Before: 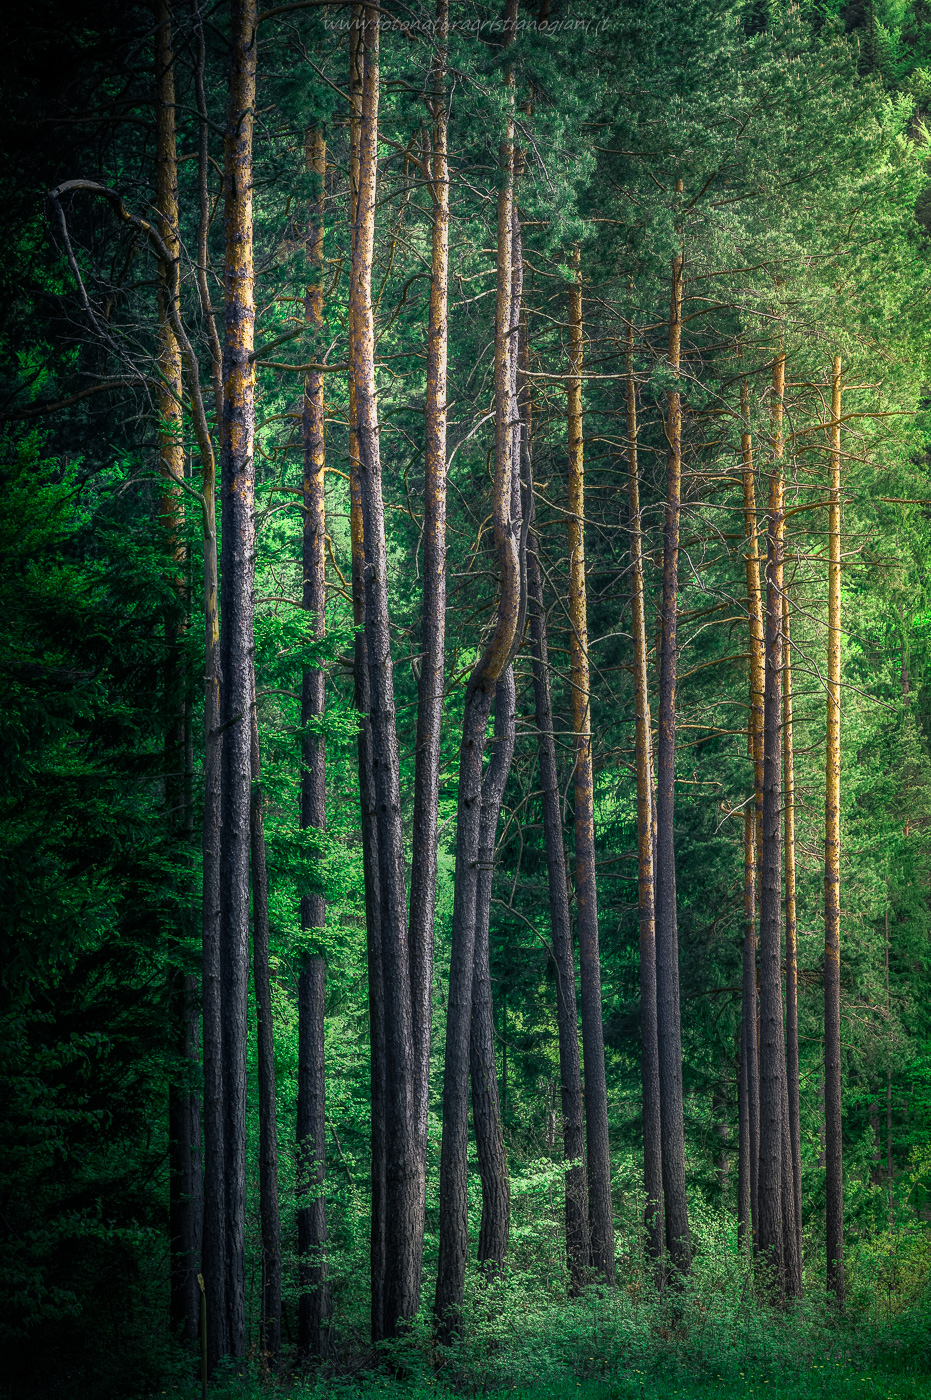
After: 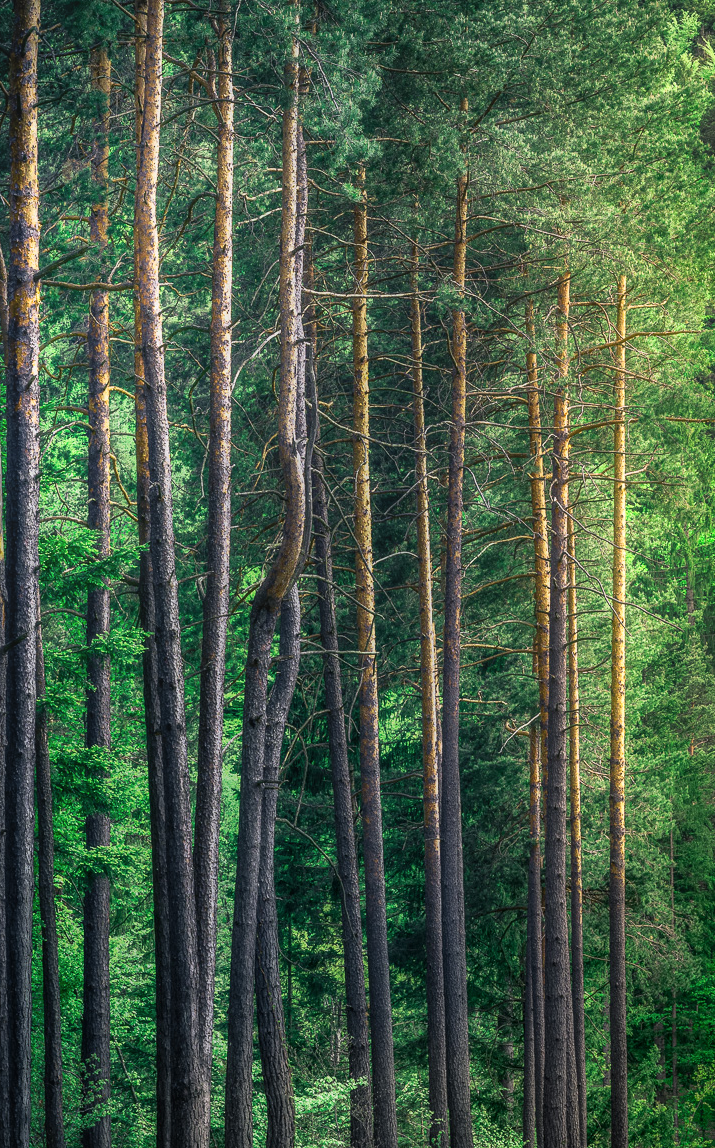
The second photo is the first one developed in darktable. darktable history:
crop: left 23.095%, top 5.827%, bottom 11.854%
local contrast: mode bilateral grid, contrast 20, coarseness 50, detail 120%, midtone range 0.2
bloom: size 38%, threshold 95%, strength 30%
